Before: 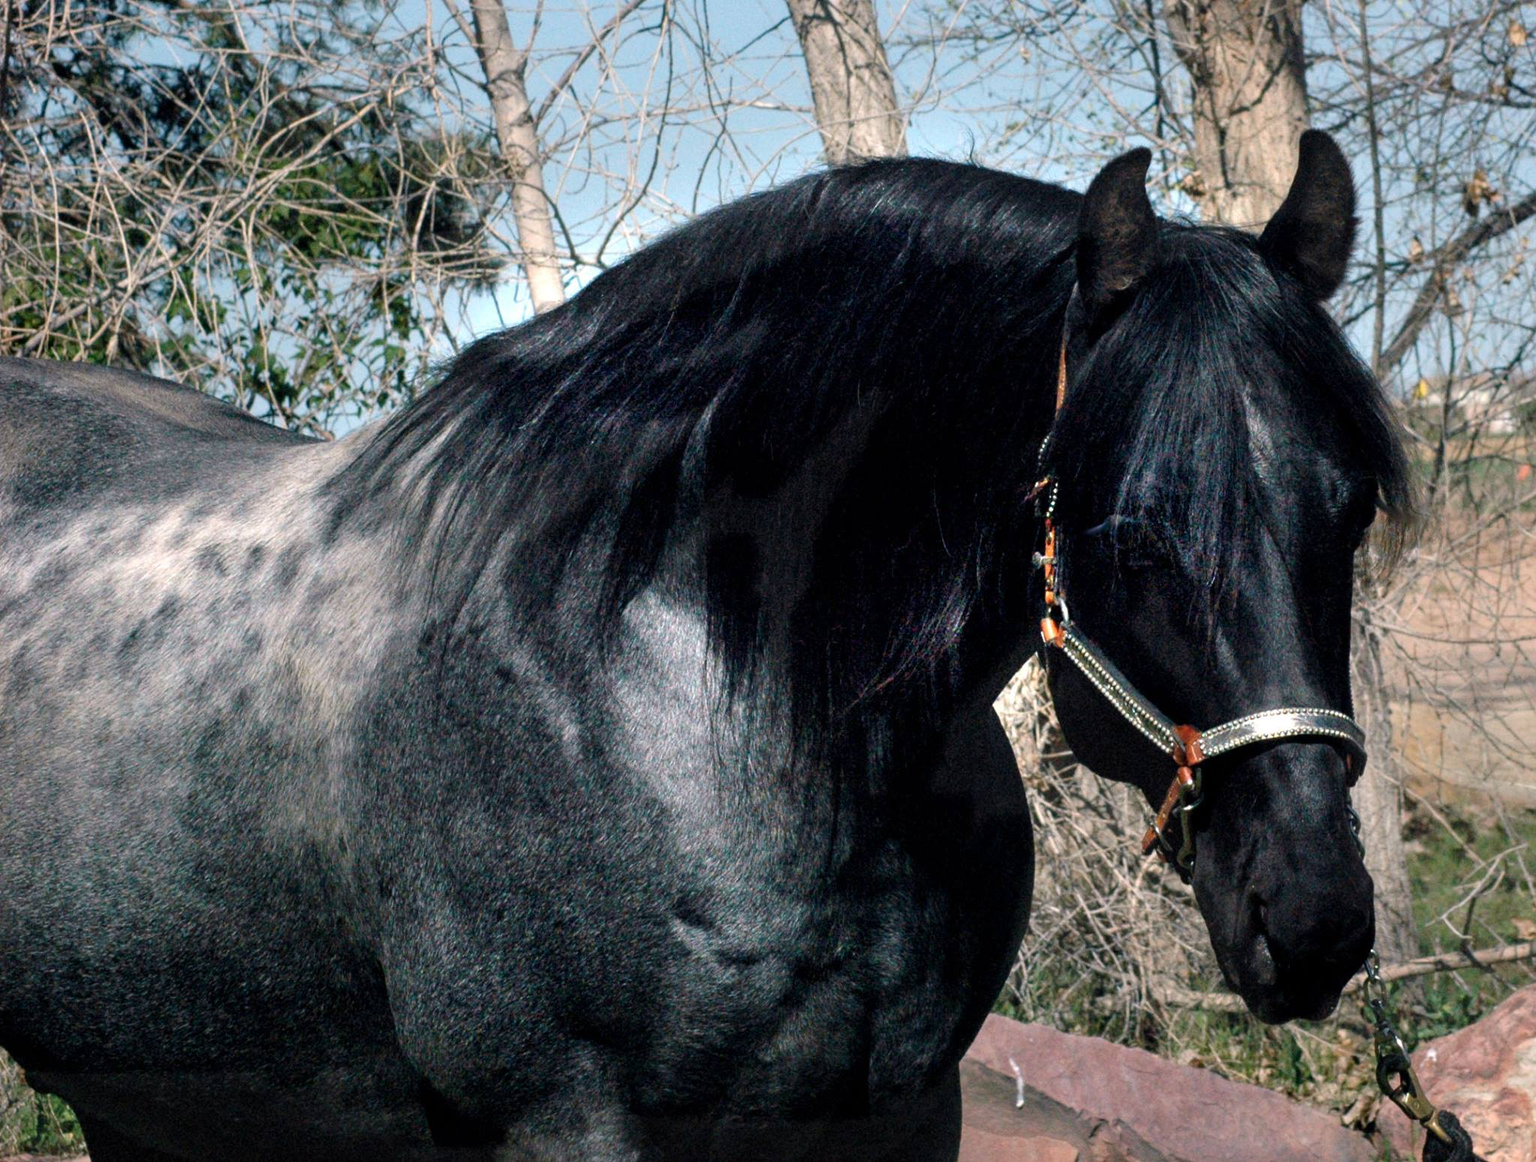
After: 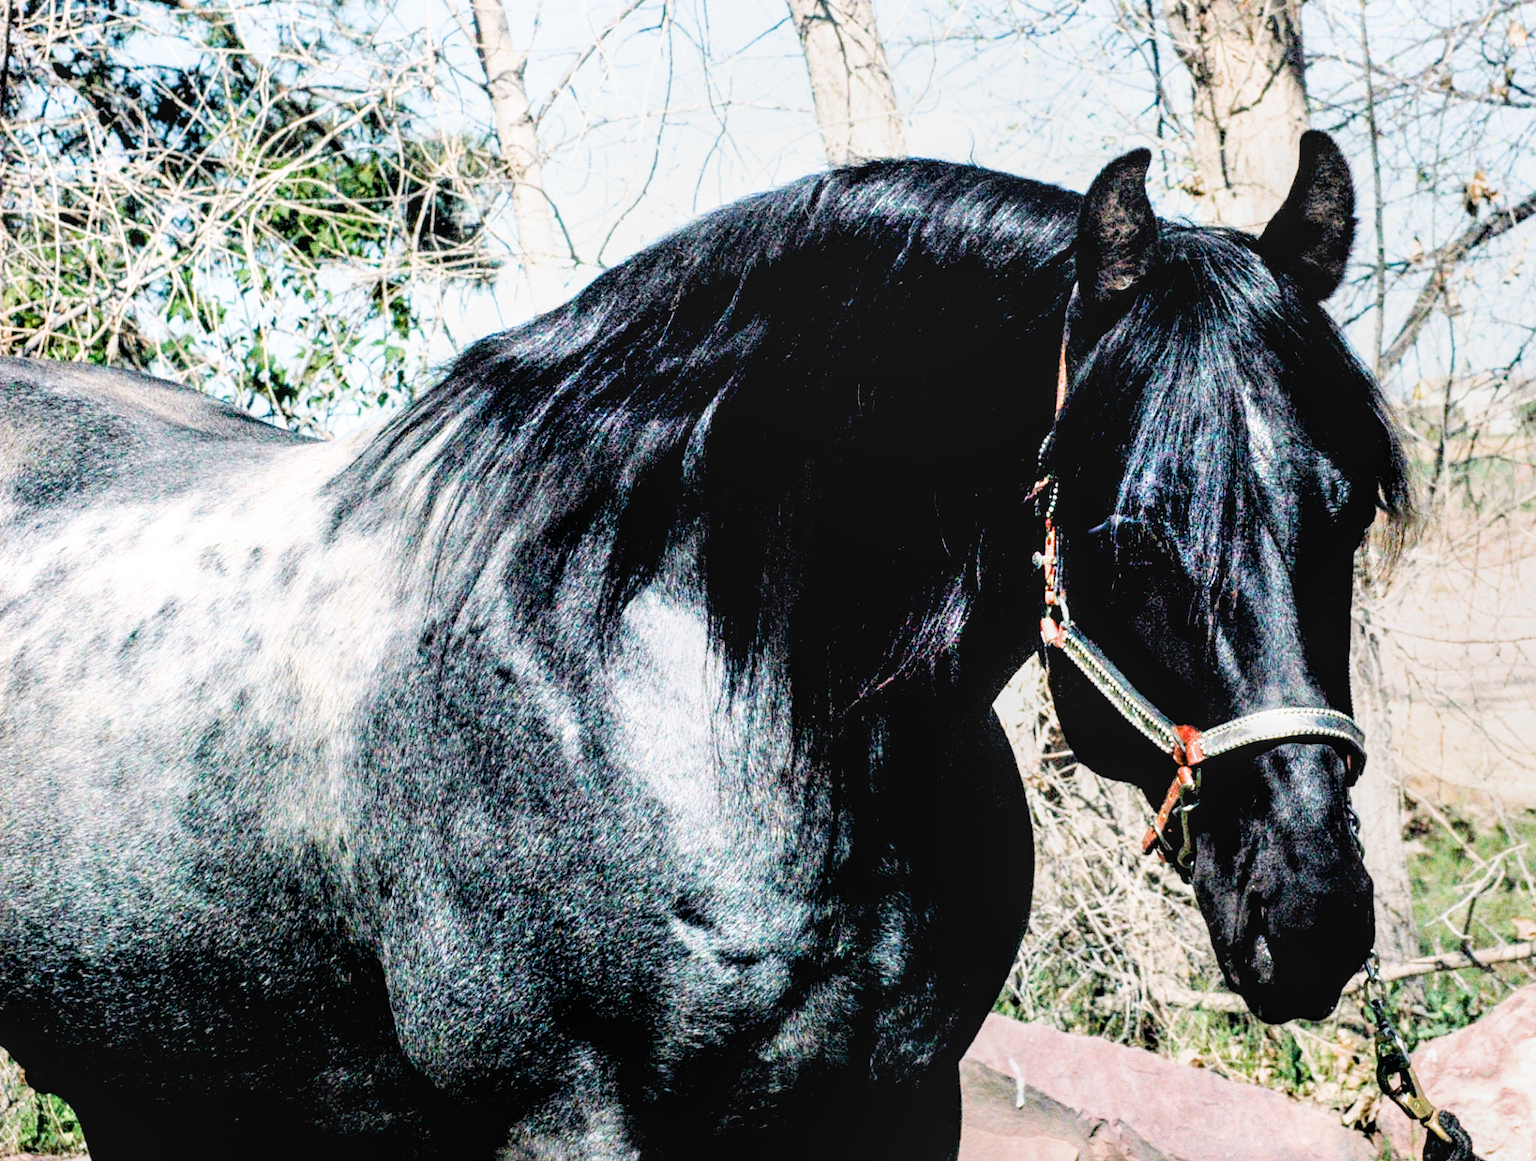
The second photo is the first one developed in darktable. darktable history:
exposure: black level correction 0.005, exposure 2.084 EV, compensate highlight preservation false
local contrast: on, module defaults
filmic rgb: black relative exposure -5 EV, hardness 2.88, contrast 1.3, highlights saturation mix -30%
